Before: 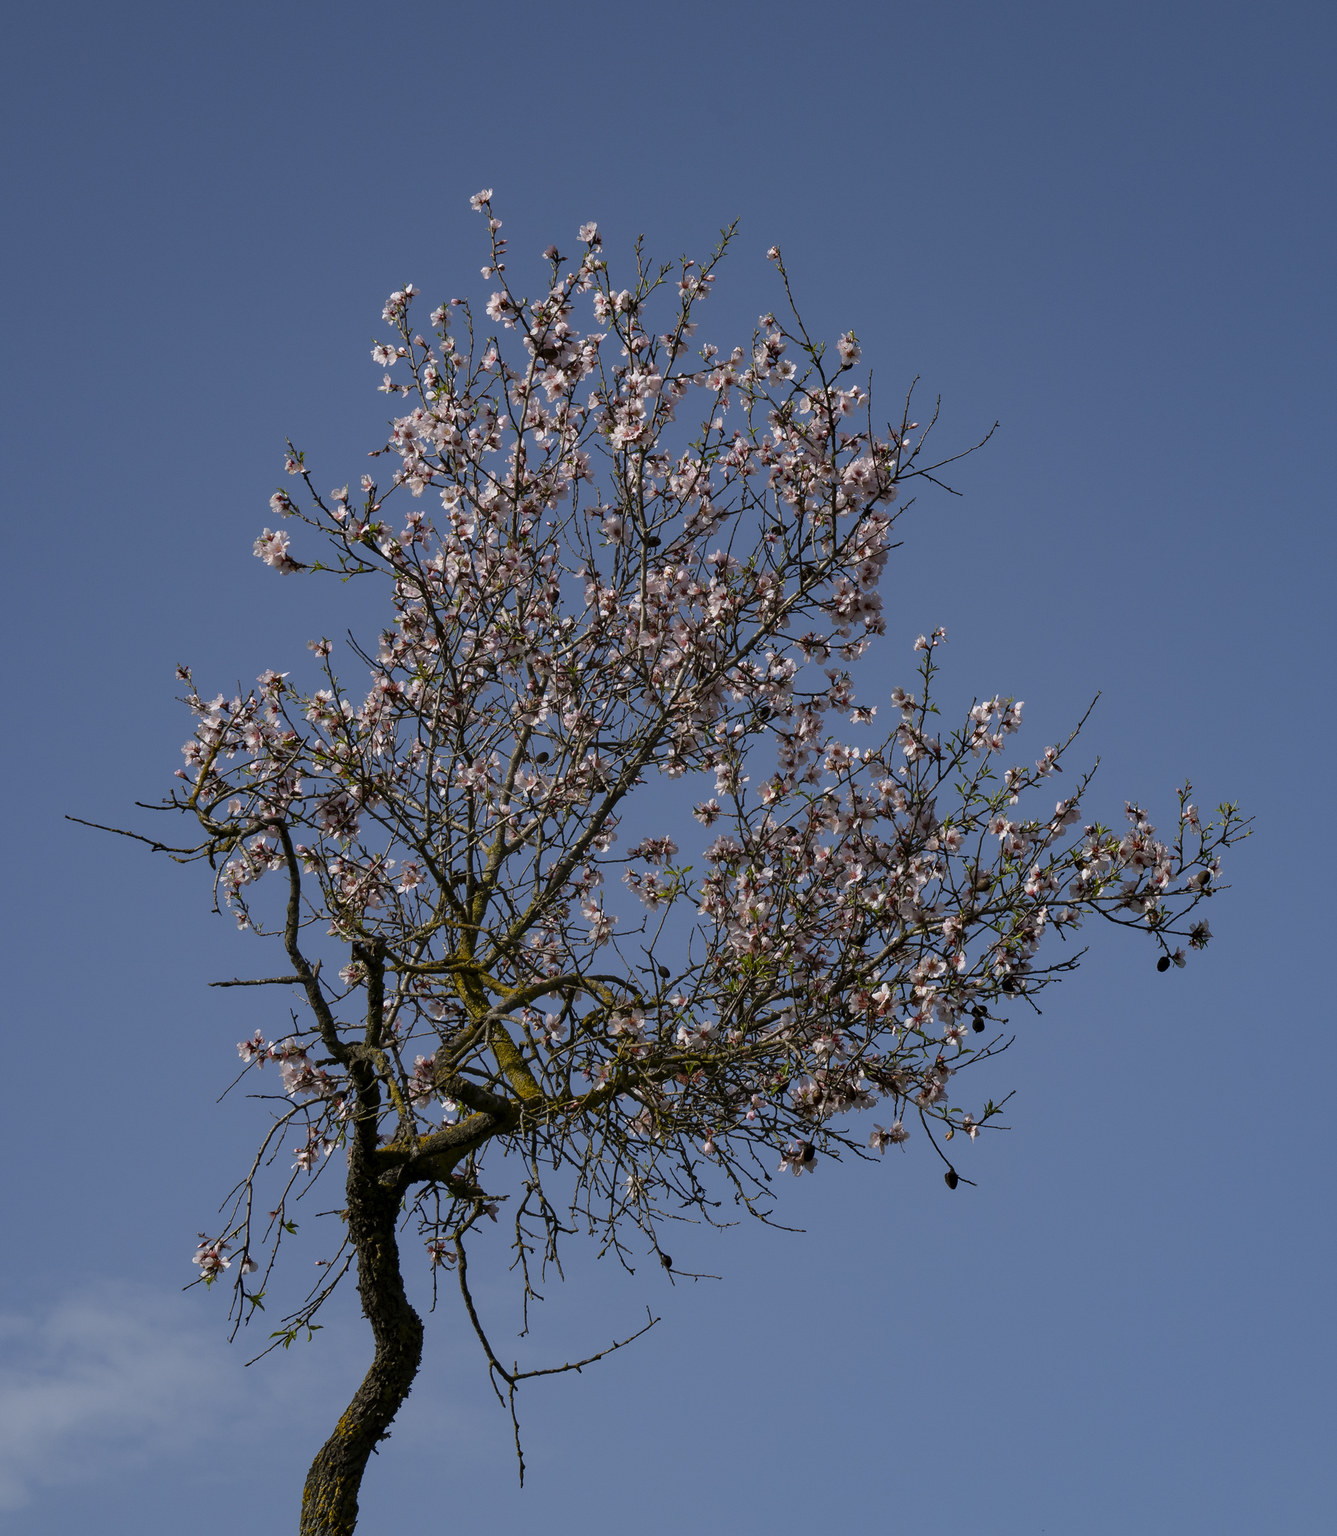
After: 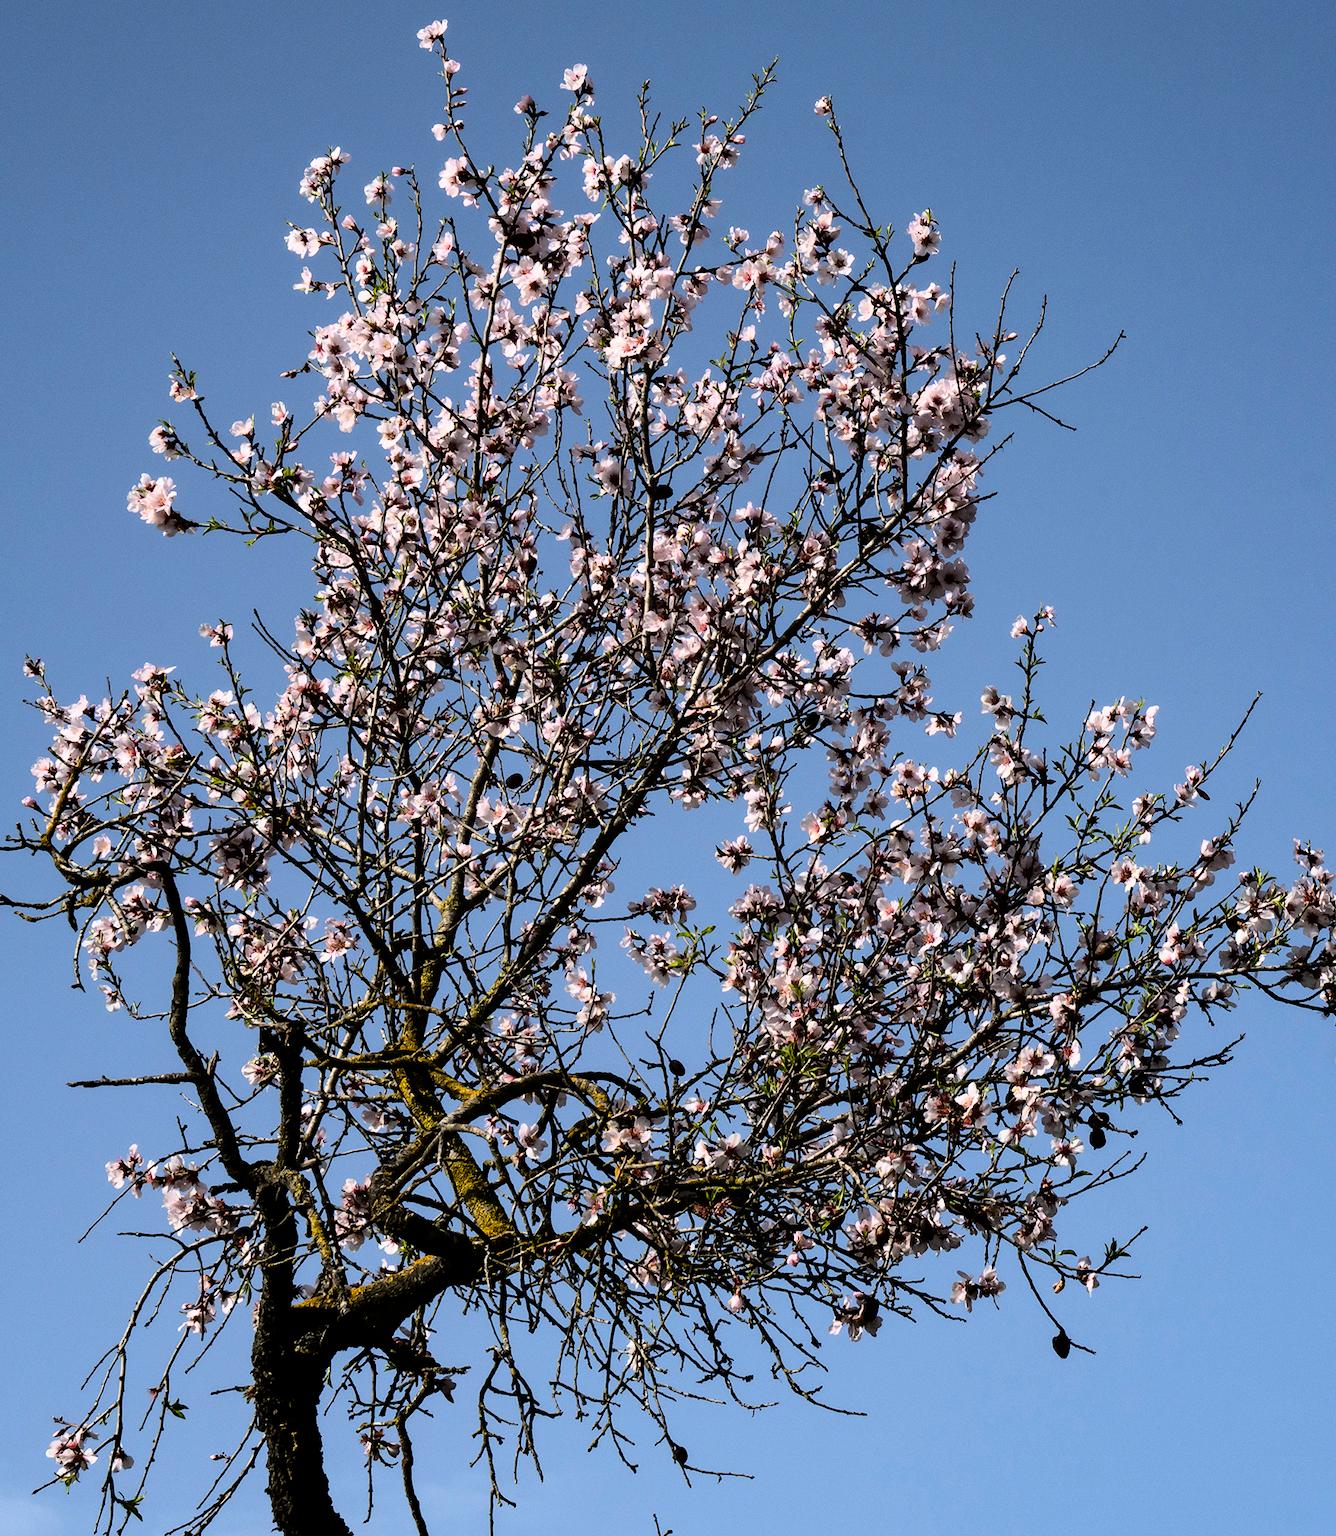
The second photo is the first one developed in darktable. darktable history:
exposure: black level correction 0.001, exposure -0.2 EV, compensate highlight preservation false
crop and rotate: left 11.831%, top 11.346%, right 13.429%, bottom 13.899%
rgb curve: curves: ch0 [(0, 0) (0.21, 0.15) (0.24, 0.21) (0.5, 0.75) (0.75, 0.96) (0.89, 0.99) (1, 1)]; ch1 [(0, 0.02) (0.21, 0.13) (0.25, 0.2) (0.5, 0.67) (0.75, 0.9) (0.89, 0.97) (1, 1)]; ch2 [(0, 0.02) (0.21, 0.13) (0.25, 0.2) (0.5, 0.67) (0.75, 0.9) (0.89, 0.97) (1, 1)], compensate middle gray true
